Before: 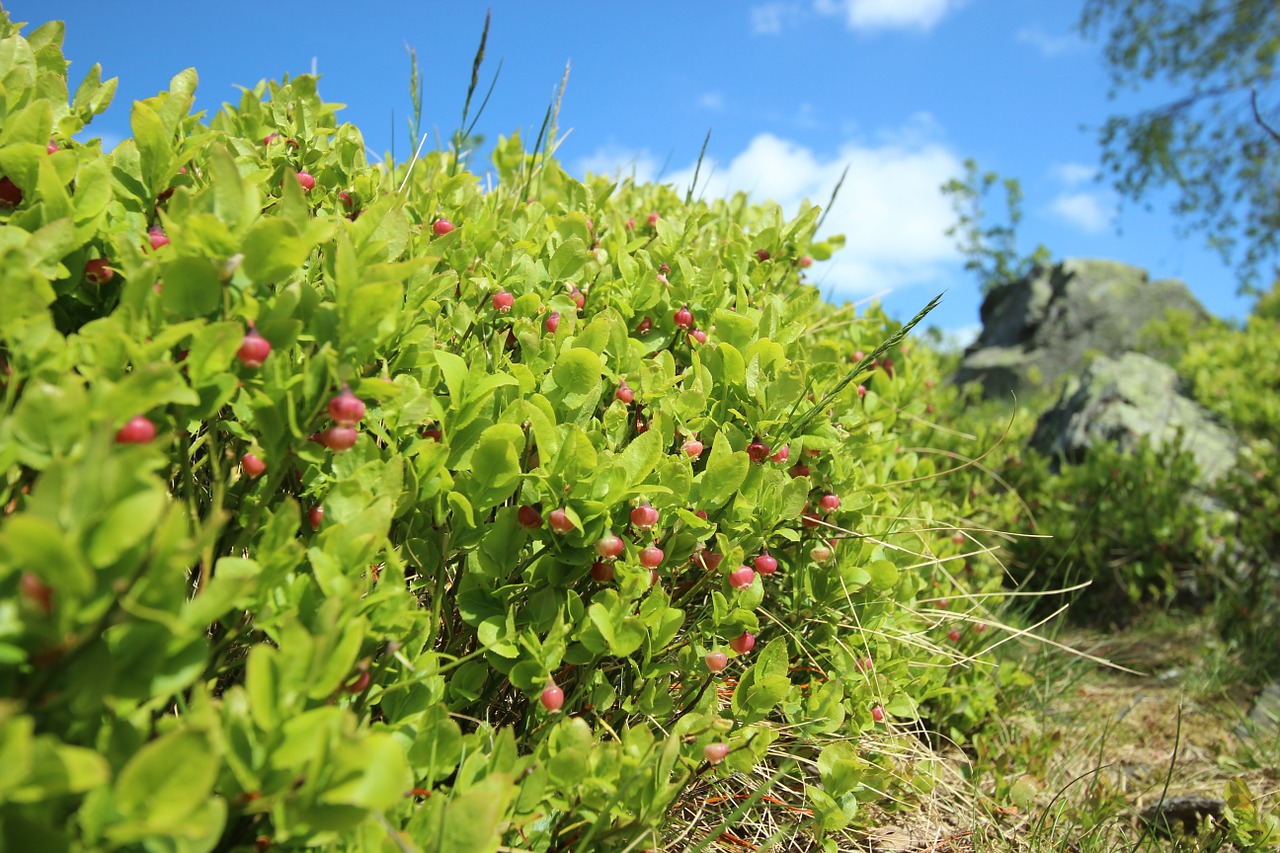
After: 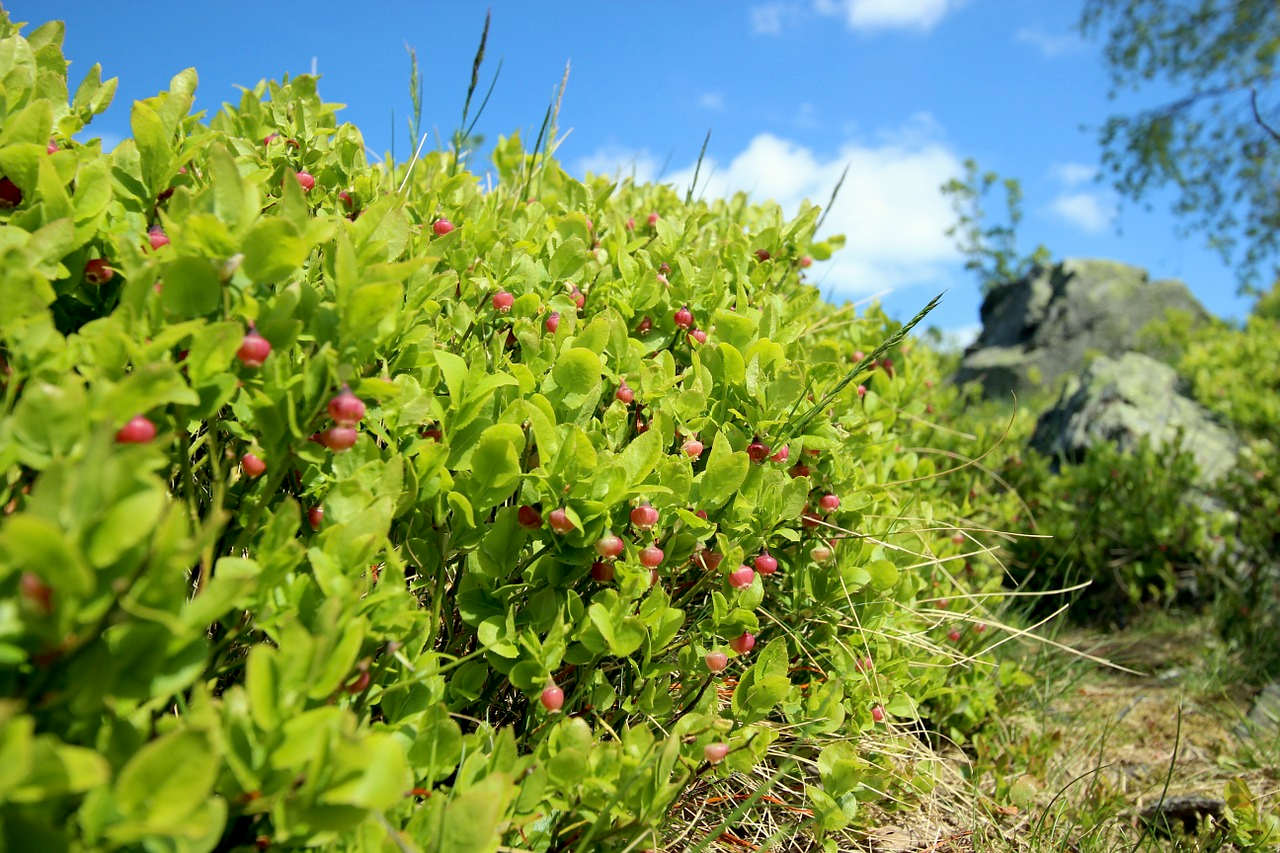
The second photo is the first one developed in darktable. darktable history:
color correction: highlights a* 0.351, highlights b* 2.68, shadows a* -0.695, shadows b* -4.64
exposure: black level correction 0.009, exposure 0.017 EV, compensate highlight preservation false
